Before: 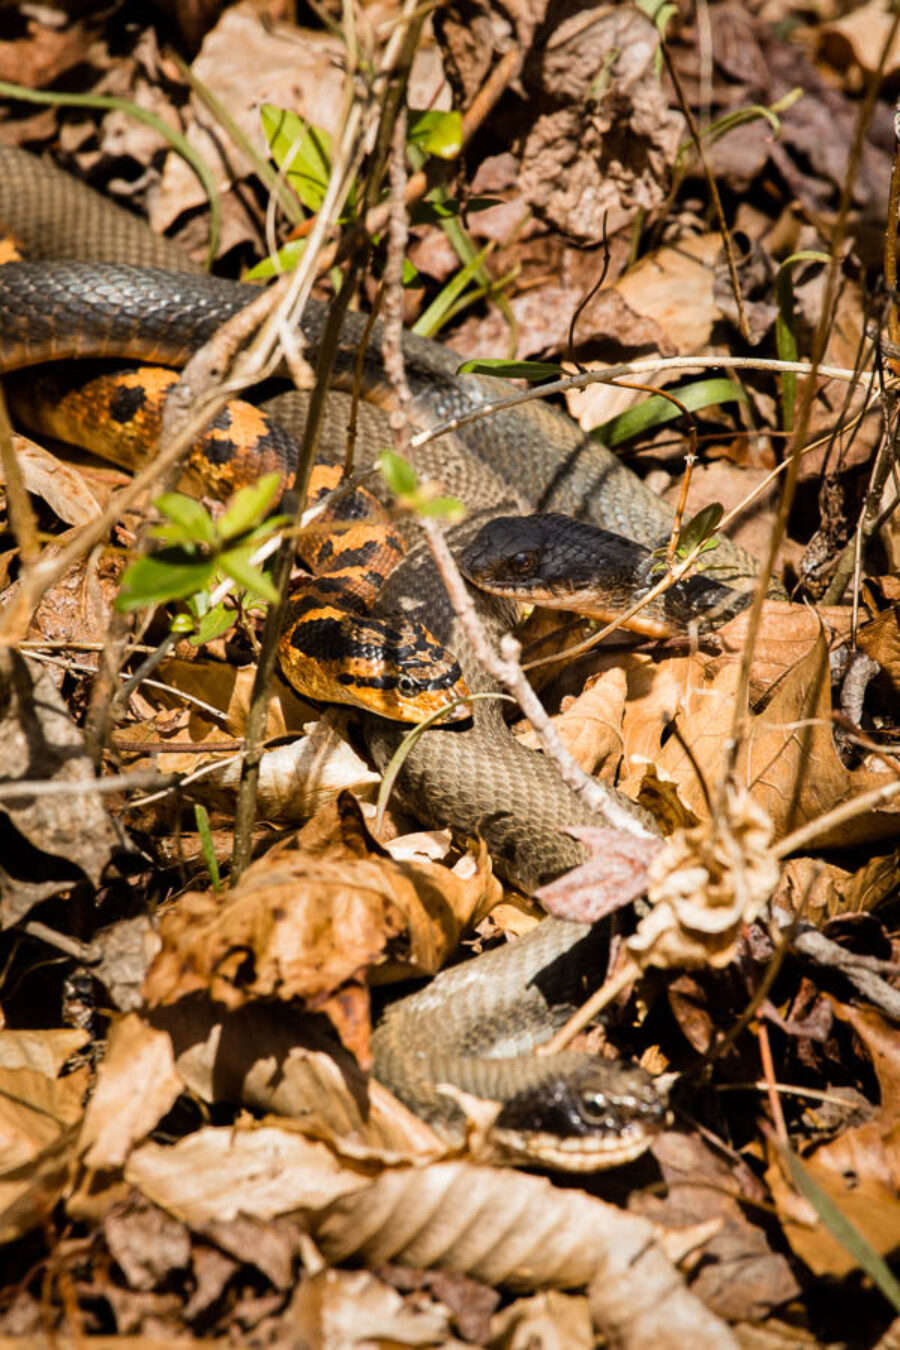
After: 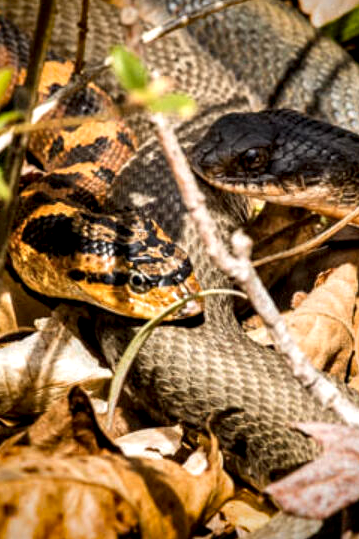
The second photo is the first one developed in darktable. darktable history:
crop: left 30%, top 30%, right 30%, bottom 30%
local contrast: highlights 60%, shadows 60%, detail 160%
vignetting: fall-off start 88.53%, fall-off radius 44.2%, saturation 0.376, width/height ratio 1.161
